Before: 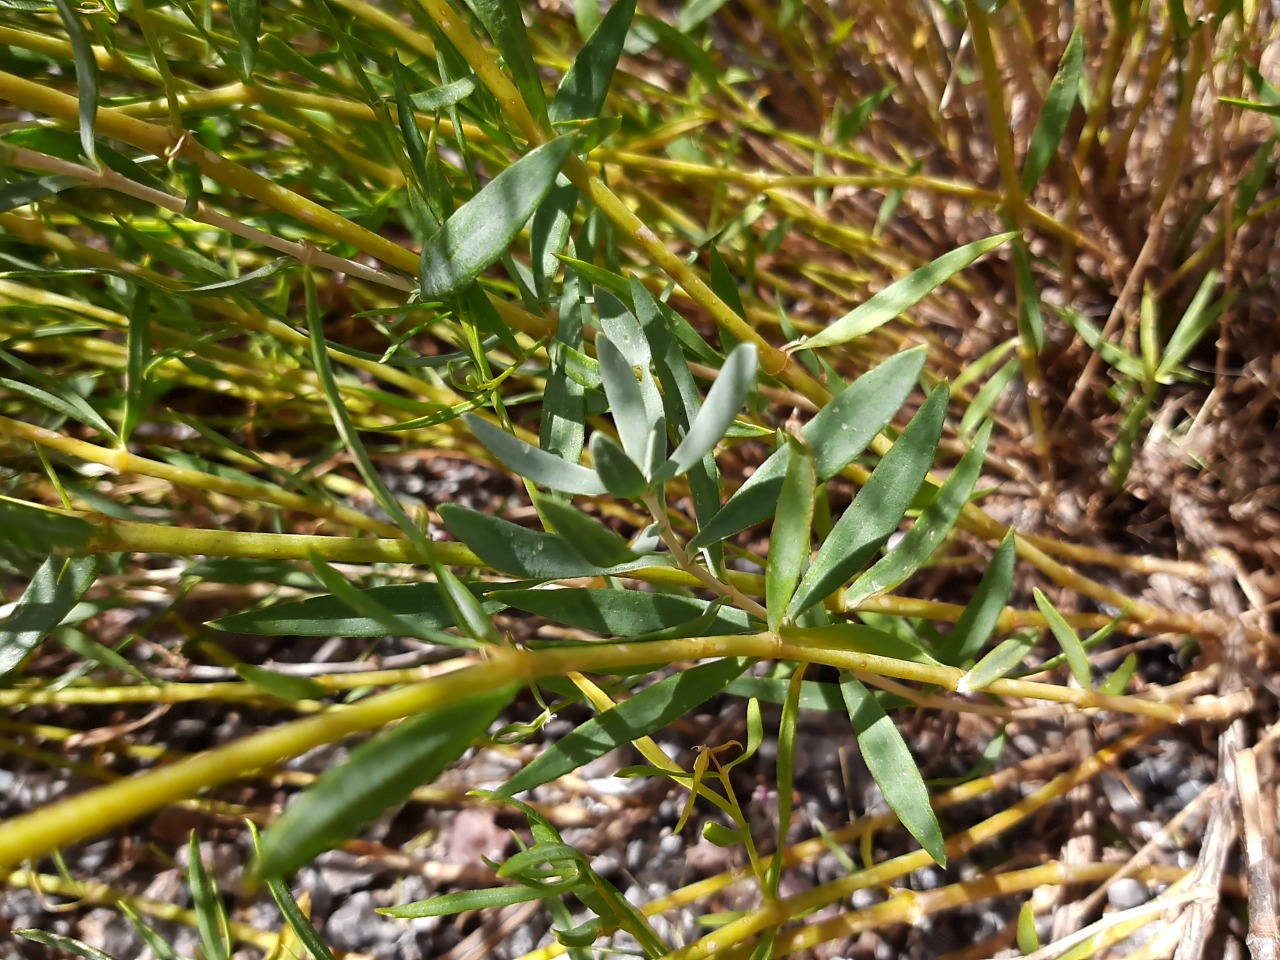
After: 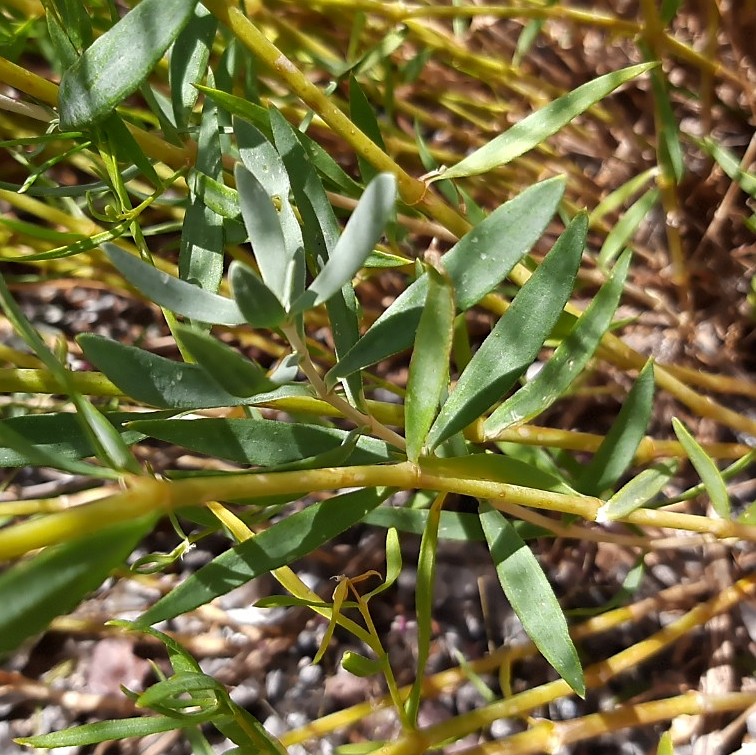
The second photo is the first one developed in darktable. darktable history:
crop and rotate: left 28.256%, top 17.734%, right 12.656%, bottom 3.573%
sharpen: radius 1.272, amount 0.305, threshold 0
